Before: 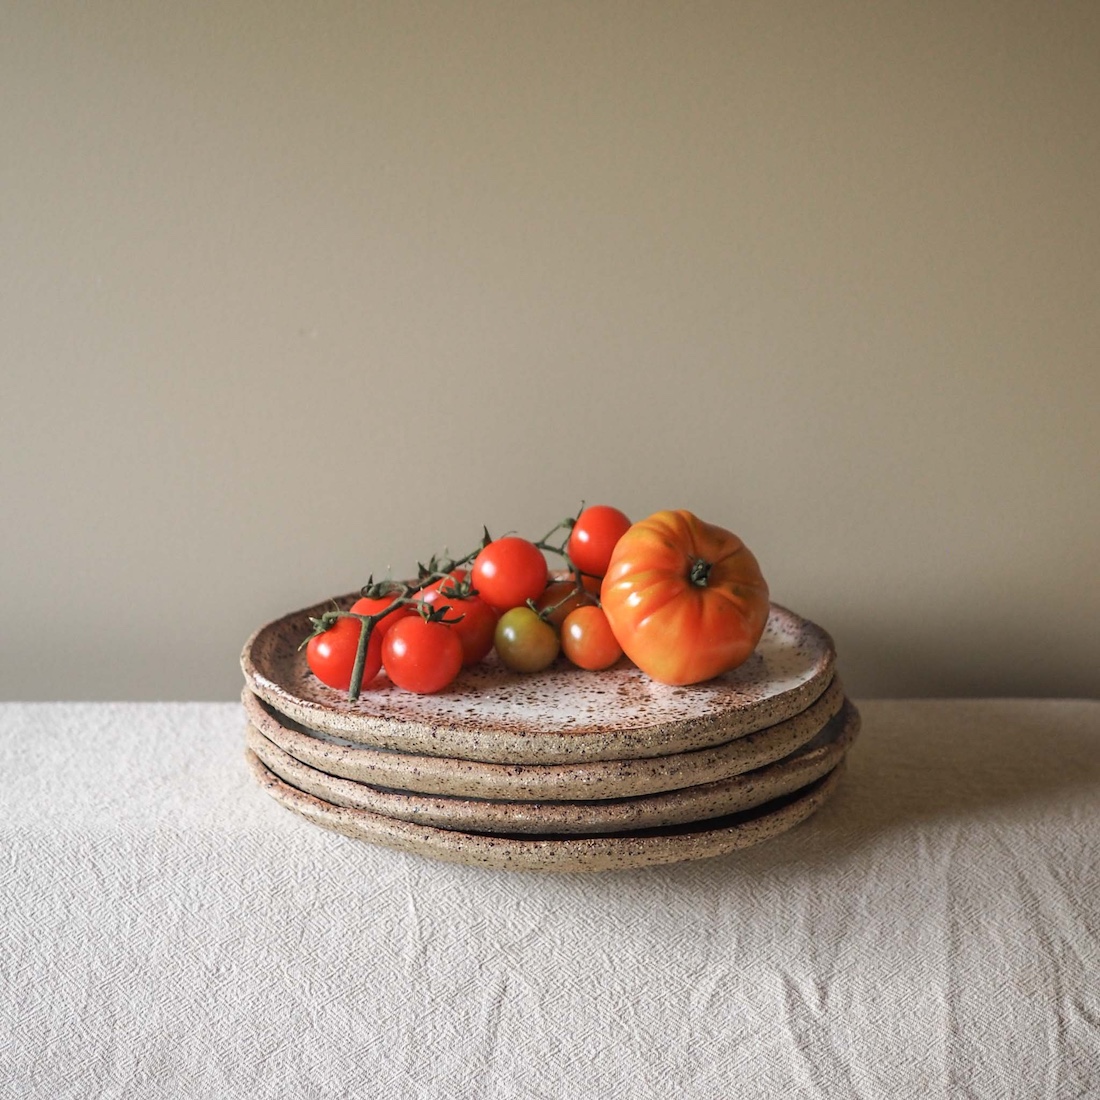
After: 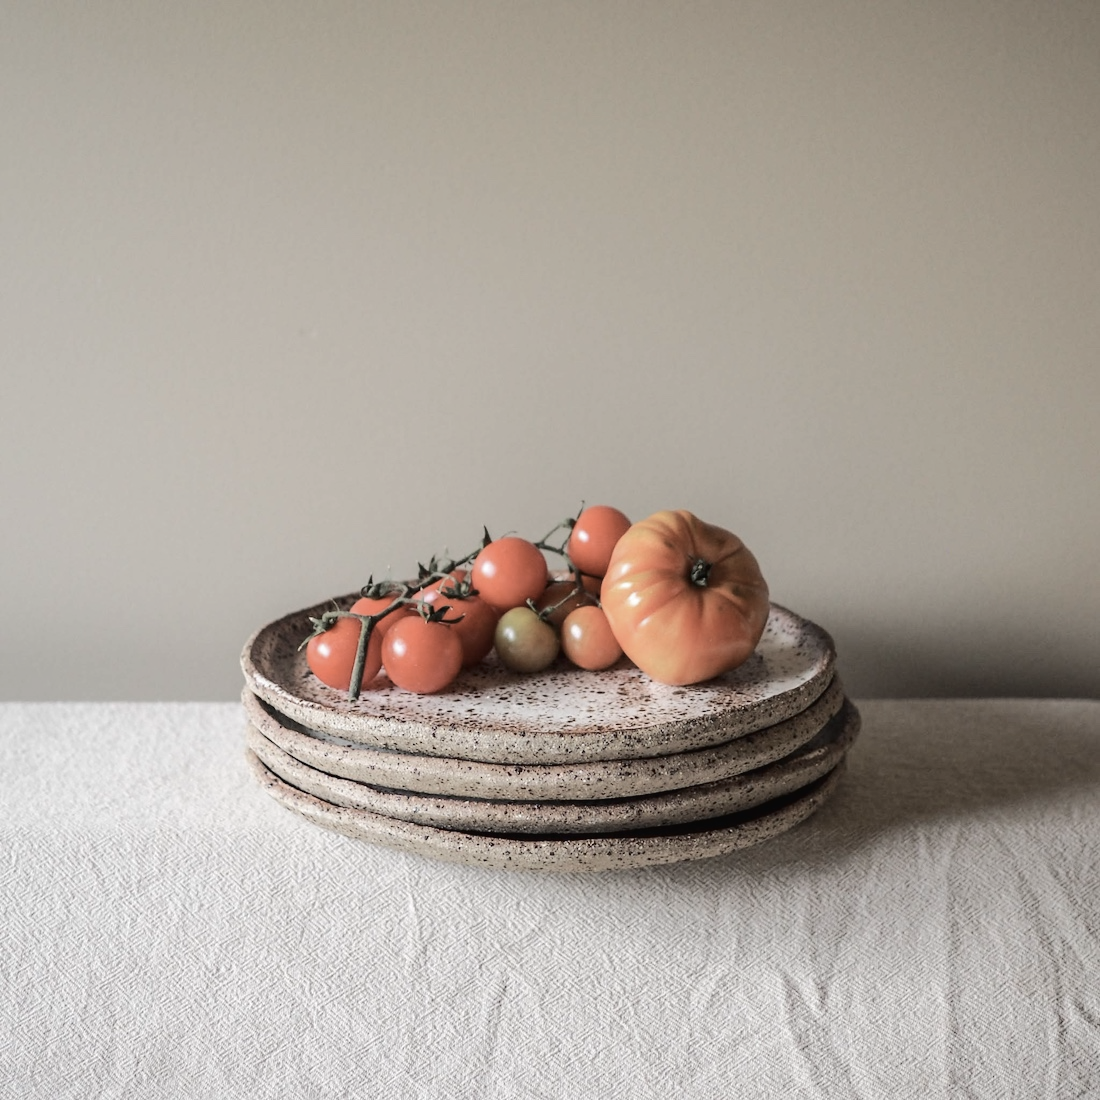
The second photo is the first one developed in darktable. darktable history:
tone curve: curves: ch0 [(0, 0) (0.003, 0.019) (0.011, 0.02) (0.025, 0.019) (0.044, 0.027) (0.069, 0.038) (0.1, 0.056) (0.136, 0.089) (0.177, 0.137) (0.224, 0.187) (0.277, 0.259) (0.335, 0.343) (0.399, 0.437) (0.468, 0.532) (0.543, 0.613) (0.623, 0.685) (0.709, 0.752) (0.801, 0.822) (0.898, 0.9) (1, 1)], color space Lab, independent channels, preserve colors none
color zones: curves: ch1 [(0, 0.292) (0.001, 0.292) (0.2, 0.264) (0.4, 0.248) (0.6, 0.248) (0.8, 0.264) (0.999, 0.292) (1, 0.292)]
